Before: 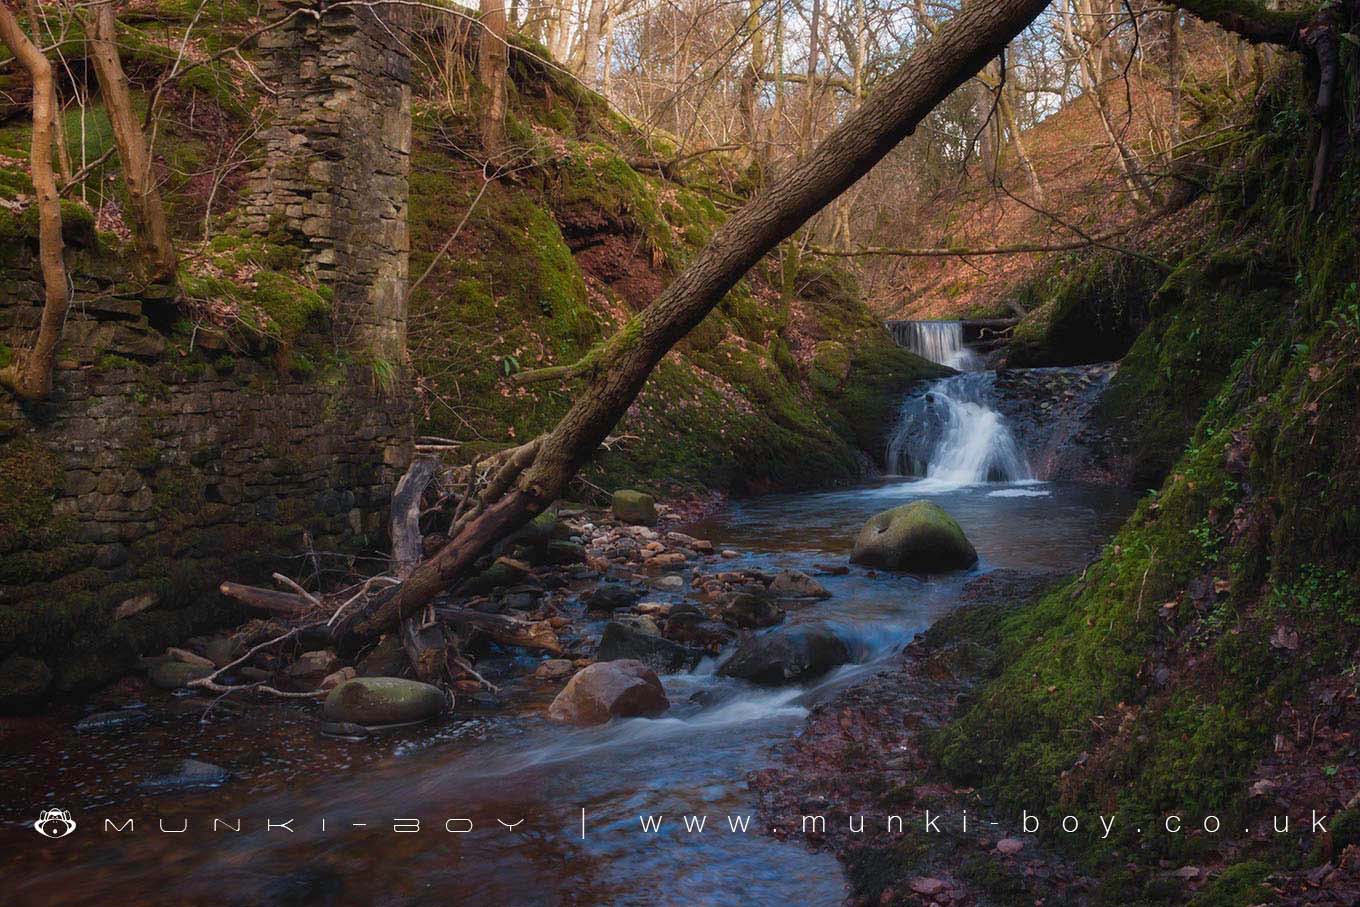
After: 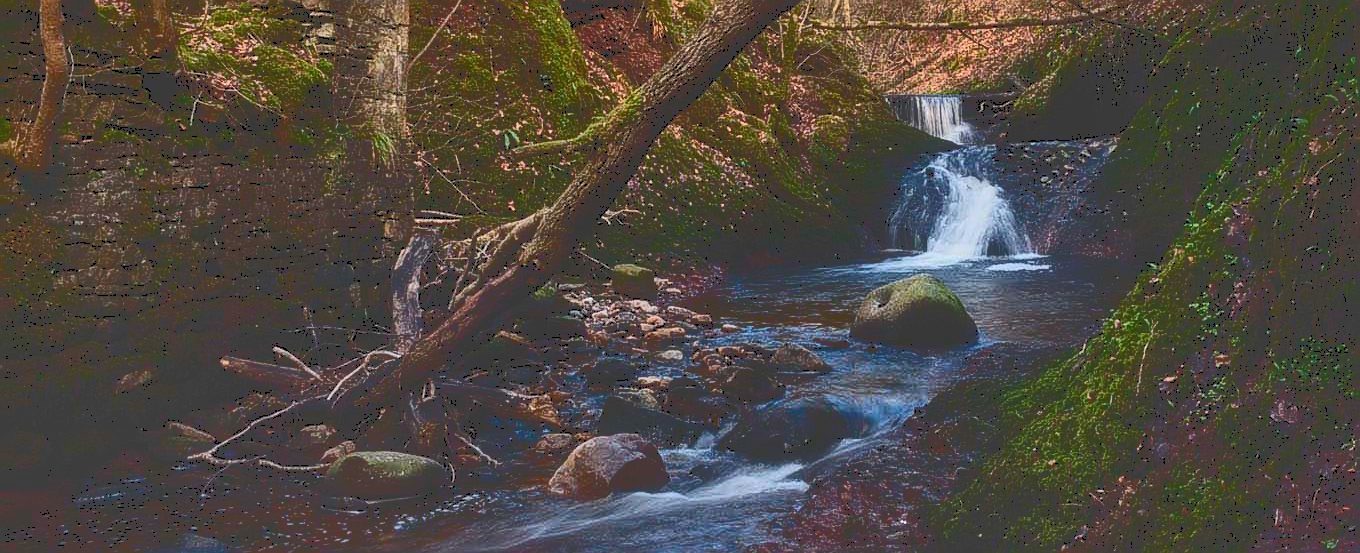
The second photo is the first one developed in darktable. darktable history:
tone curve: curves: ch0 [(0, 0) (0.003, 0.184) (0.011, 0.184) (0.025, 0.189) (0.044, 0.192) (0.069, 0.194) (0.1, 0.2) (0.136, 0.202) (0.177, 0.206) (0.224, 0.214) (0.277, 0.243) (0.335, 0.297) (0.399, 0.39) (0.468, 0.508) (0.543, 0.653) (0.623, 0.754) (0.709, 0.834) (0.801, 0.887) (0.898, 0.925) (1, 1)], color space Lab, independent channels, preserve colors none
local contrast: on, module defaults
shadows and highlights: shadows color adjustment 98.01%, highlights color adjustment 57.86%
sharpen: amount 0.498
crop and rotate: top 24.938%, bottom 14.024%
